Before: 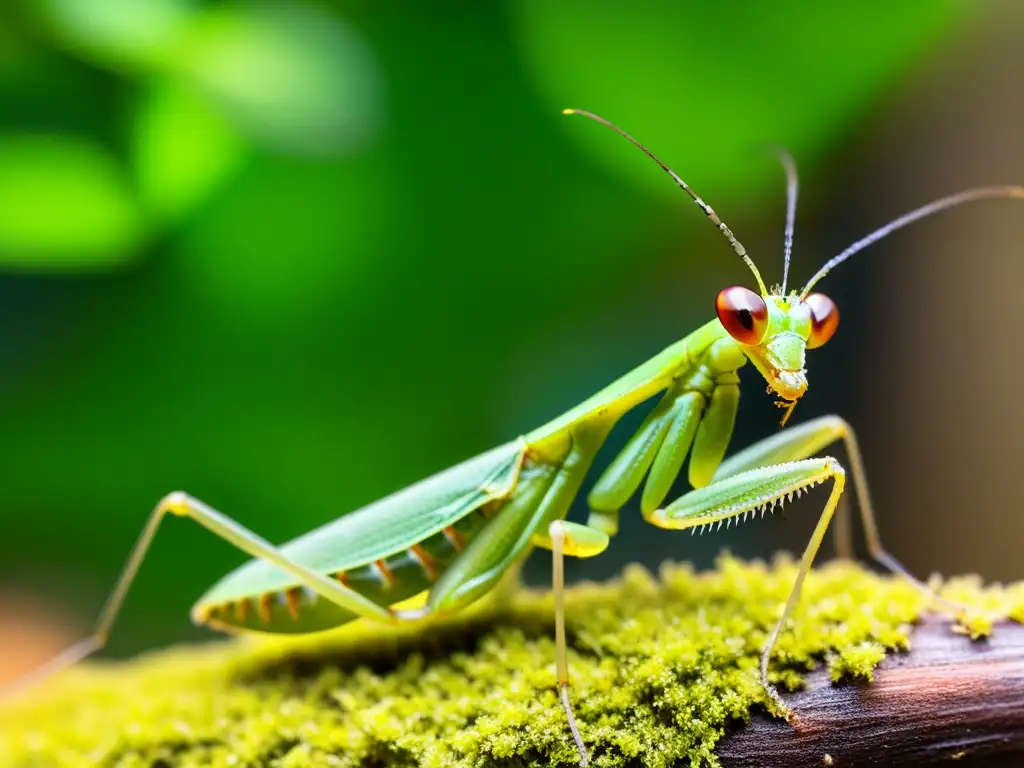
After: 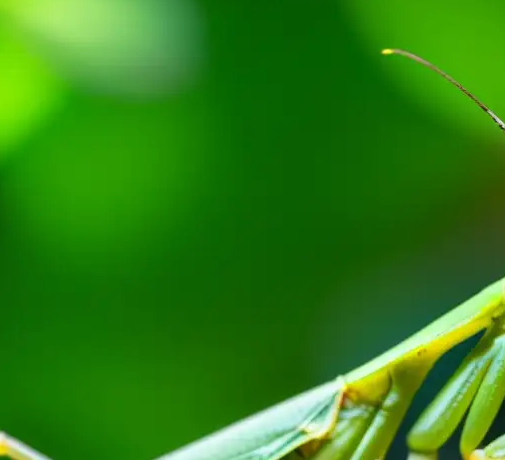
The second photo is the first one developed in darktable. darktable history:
crop: left 17.741%, top 7.879%, right 32.893%, bottom 32.136%
